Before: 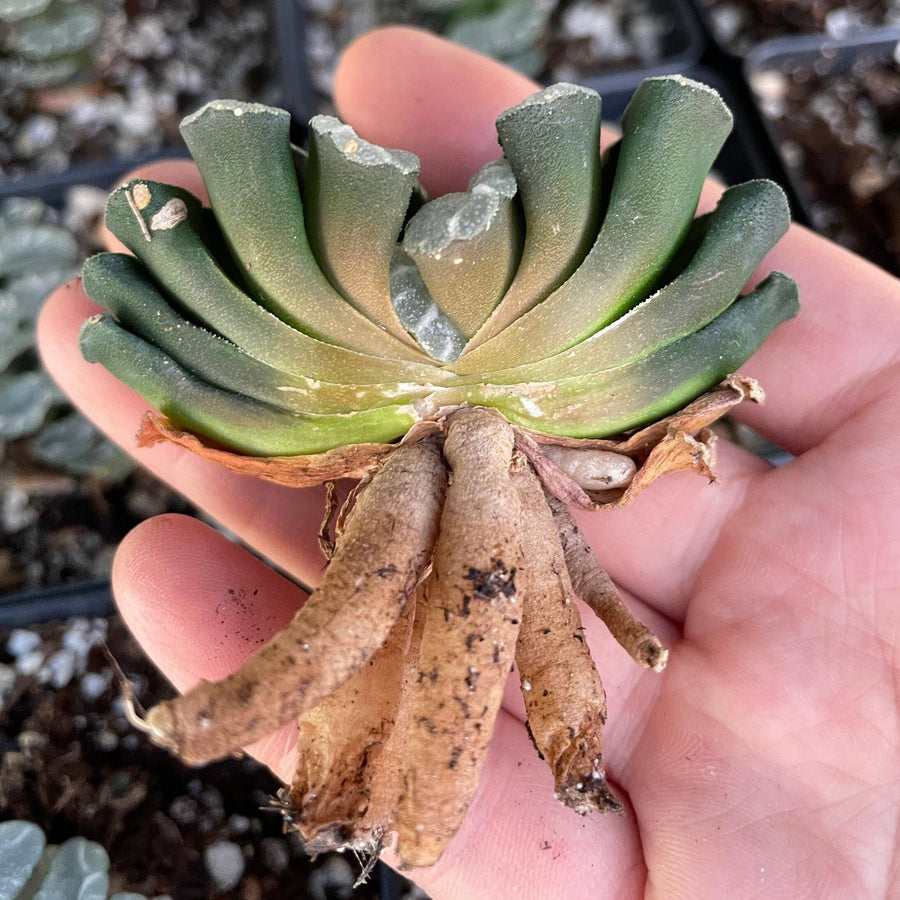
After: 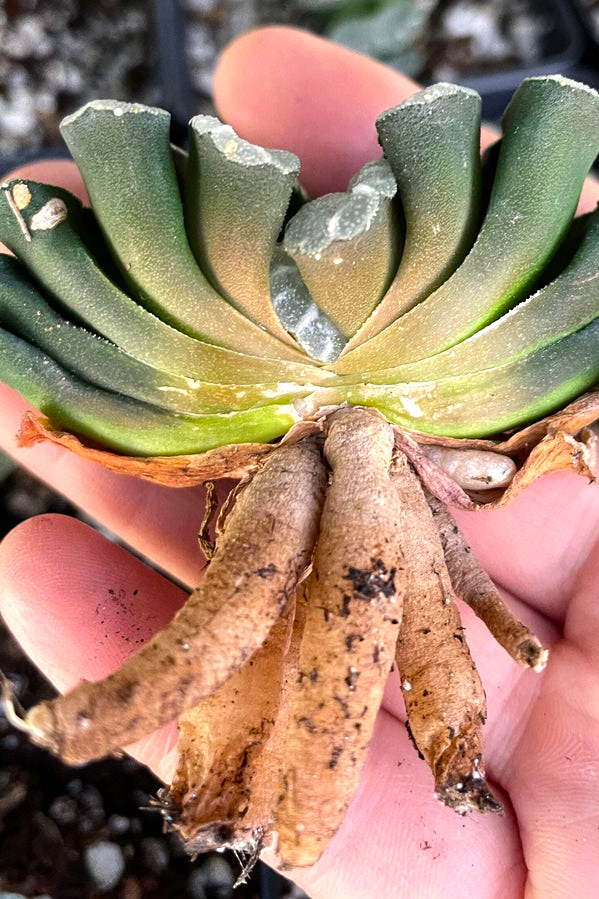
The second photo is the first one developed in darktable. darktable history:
crop and rotate: left 13.357%, right 20.005%
tone equalizer: -8 EV -0.389 EV, -7 EV -0.417 EV, -6 EV -0.332 EV, -5 EV -0.212 EV, -3 EV 0.189 EV, -2 EV 0.358 EV, -1 EV 0.408 EV, +0 EV 0.444 EV, edges refinement/feathering 500, mask exposure compensation -1.57 EV, preserve details no
color balance rgb: perceptual saturation grading › global saturation 19.724%
